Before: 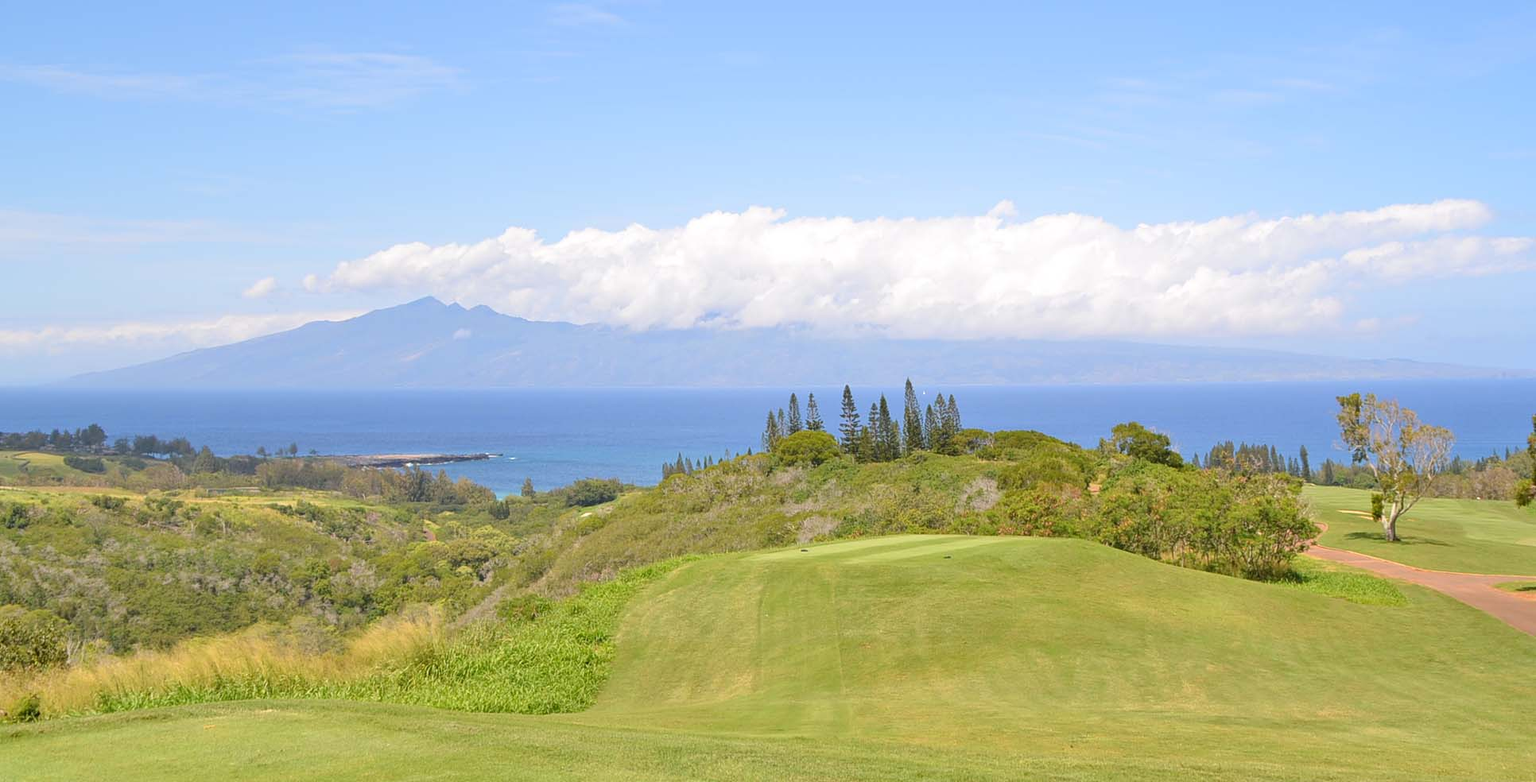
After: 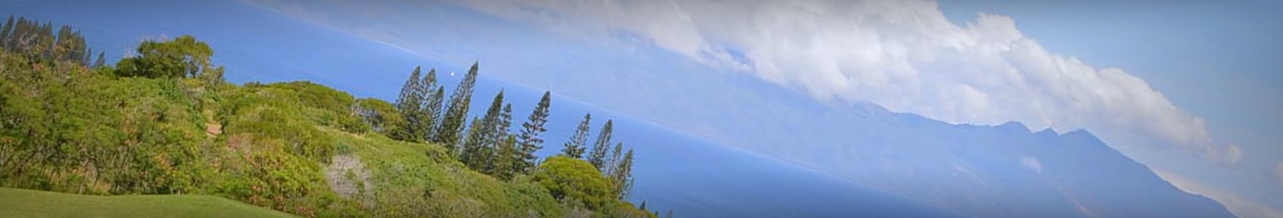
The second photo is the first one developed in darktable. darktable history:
white balance: red 0.974, blue 1.044
vignetting: fall-off start 53.2%, brightness -0.594, saturation 0, automatic ratio true, width/height ratio 1.313, shape 0.22, unbound false
crop and rotate: angle 16.12°, top 30.835%, bottom 35.653%
shadows and highlights: shadows -20, white point adjustment -2, highlights -35
